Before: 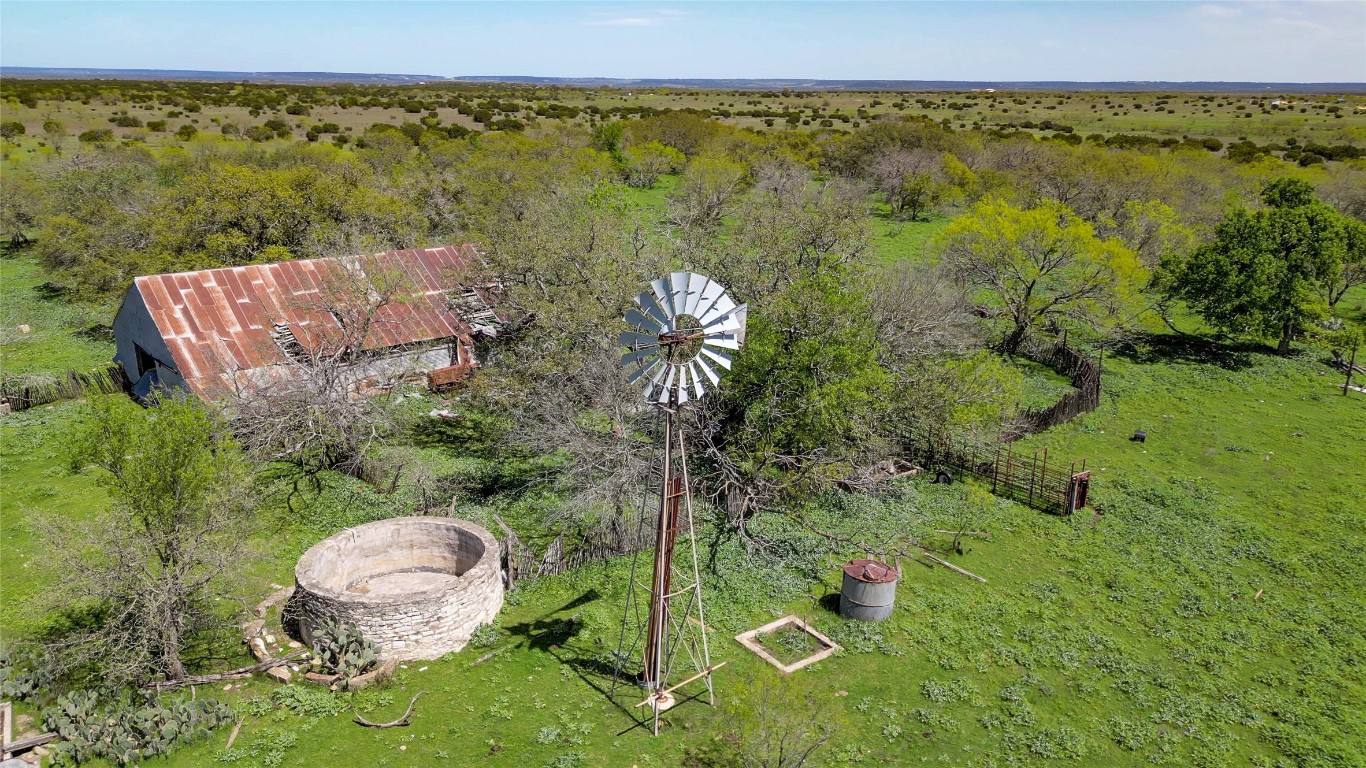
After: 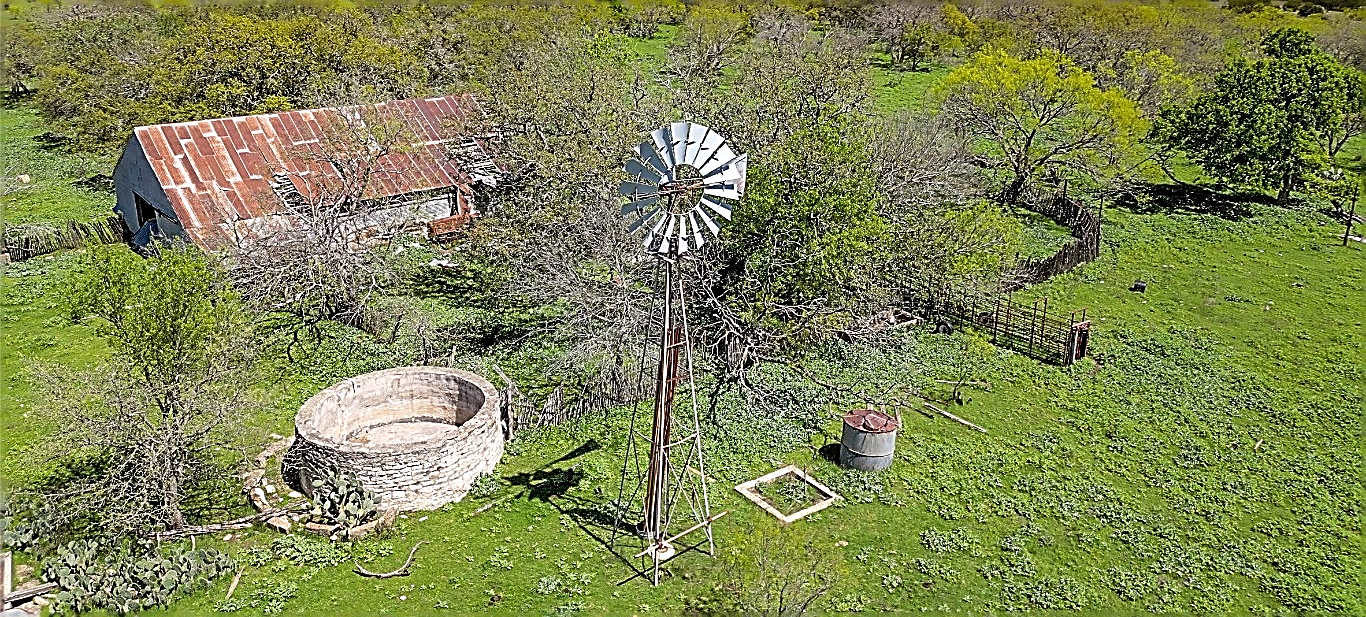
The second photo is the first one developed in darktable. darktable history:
sharpen: amount 1.989
exposure: exposure 0.187 EV, compensate exposure bias true, compensate highlight preservation false
crop and rotate: top 19.55%
